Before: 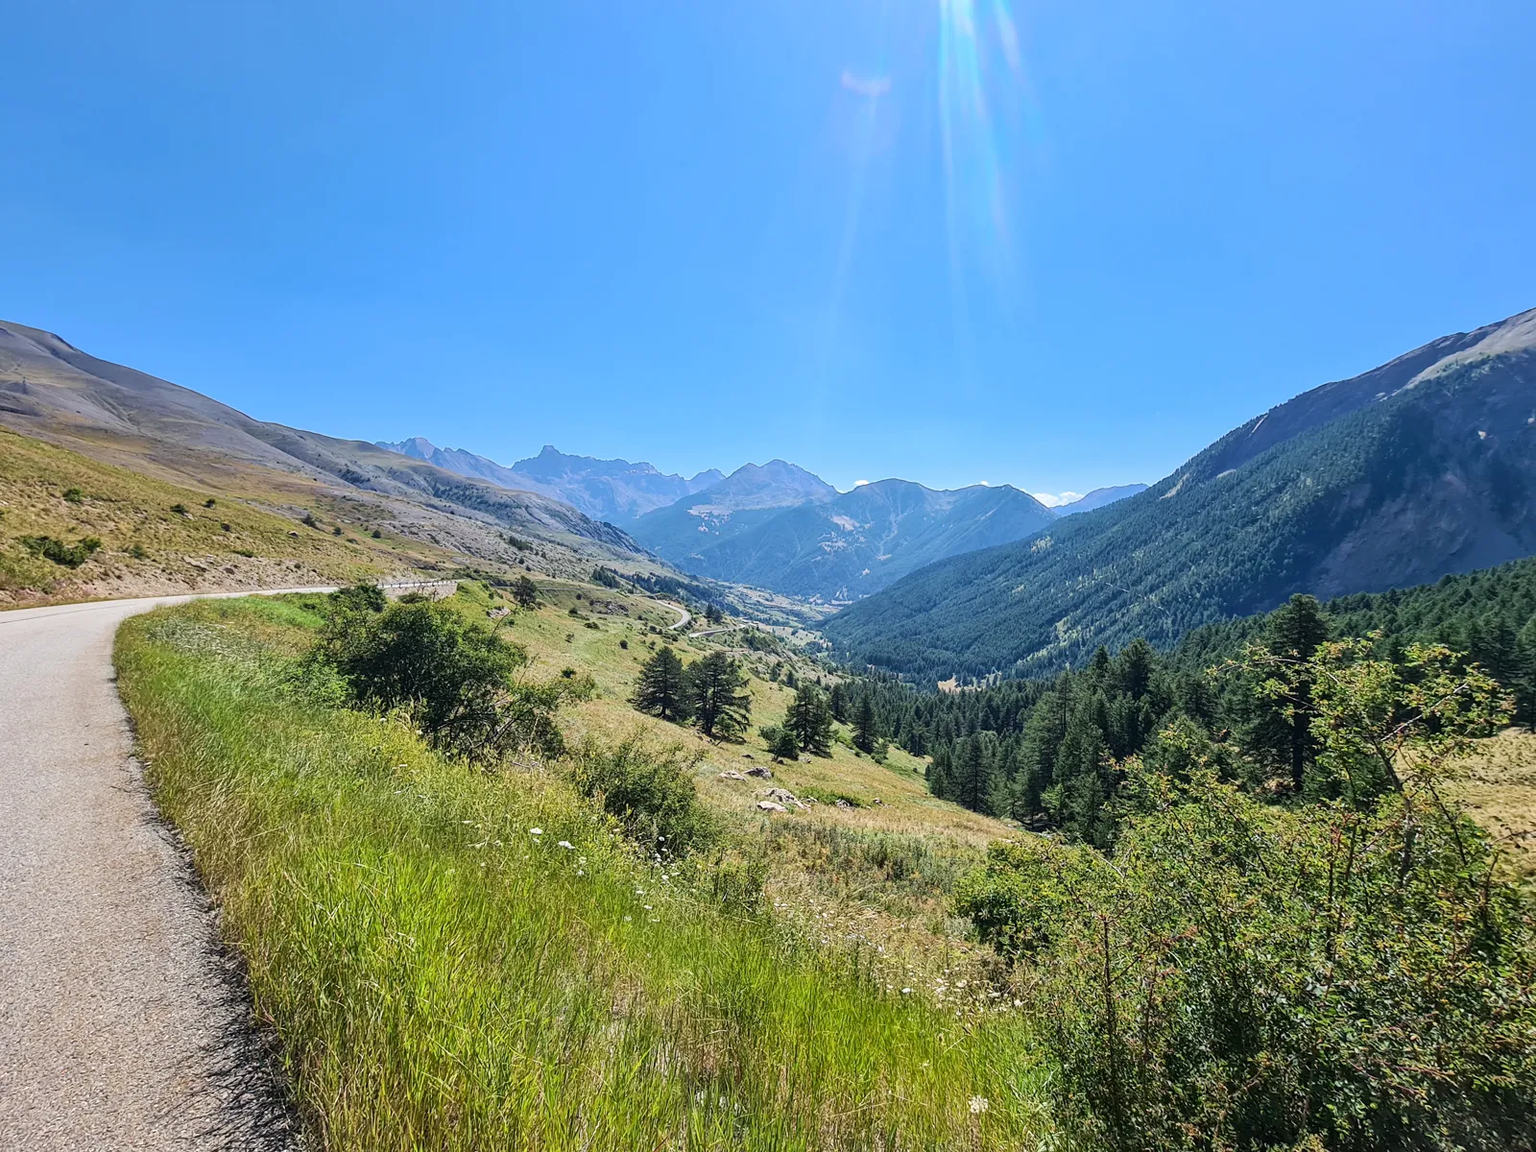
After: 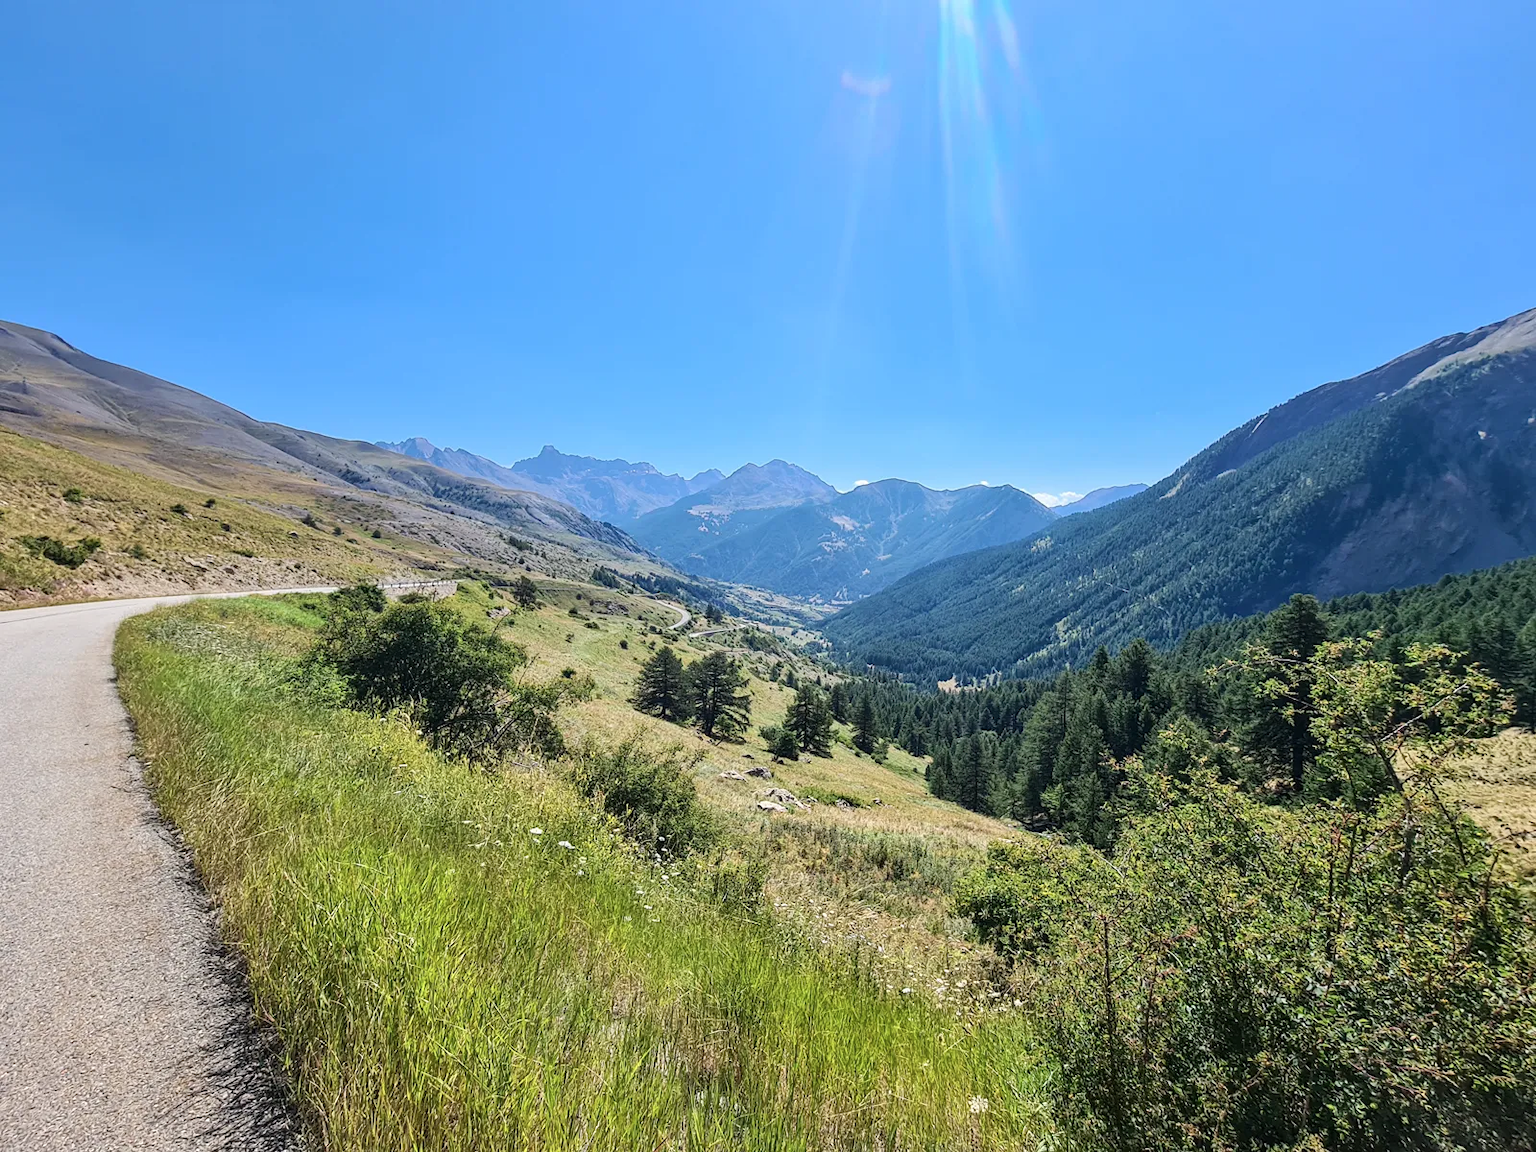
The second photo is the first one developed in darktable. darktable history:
color zones: curves: ch0 [(0, 0.558) (0.143, 0.559) (0.286, 0.529) (0.429, 0.505) (0.571, 0.5) (0.714, 0.5) (0.857, 0.5) (1, 0.558)]; ch1 [(0, 0.469) (0.01, 0.469) (0.12, 0.446) (0.248, 0.469) (0.5, 0.5) (0.748, 0.5) (0.99, 0.469) (1, 0.469)], mix 30.62%
